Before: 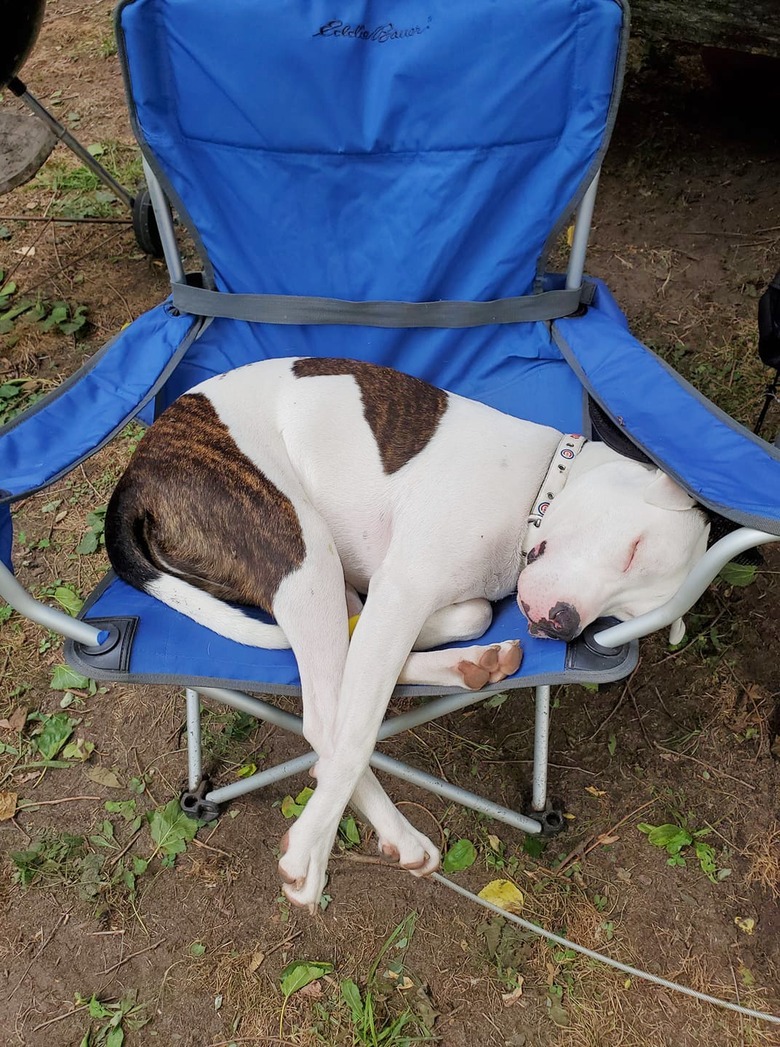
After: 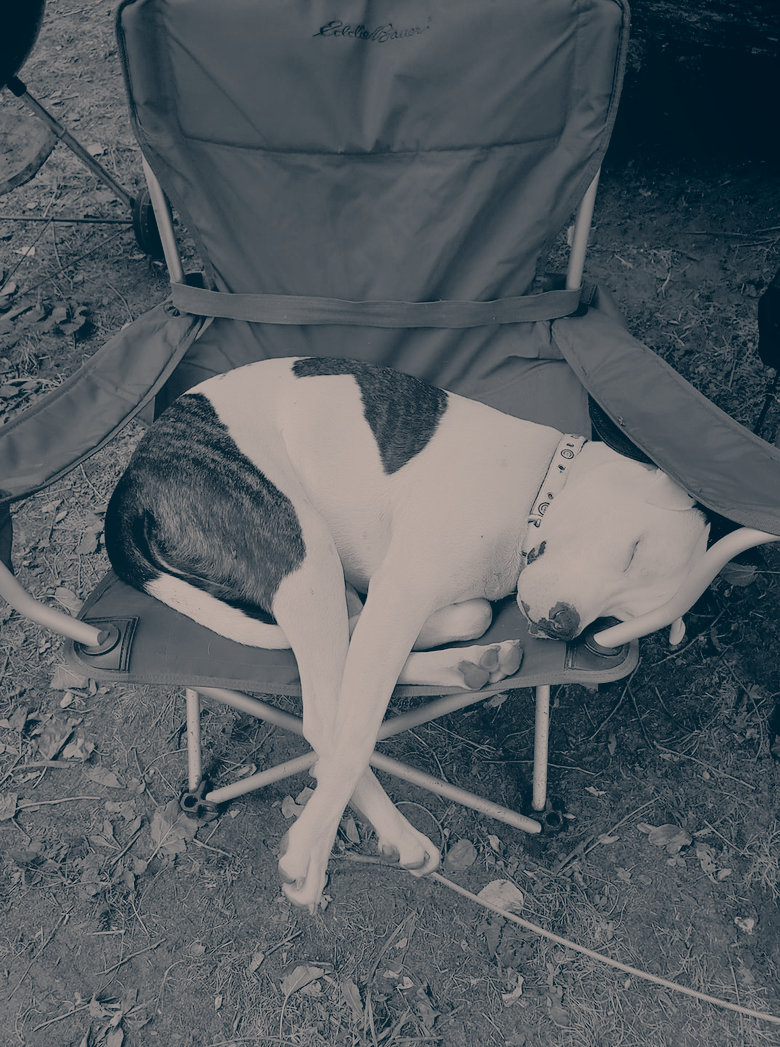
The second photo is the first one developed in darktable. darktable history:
color balance rgb: highlights gain › chroma 3.053%, highlights gain › hue 75.49°, perceptual saturation grading › global saturation 20%, perceptual saturation grading › highlights -25.067%, perceptual saturation grading › shadows 50.246%, global vibrance 14.582%
filmic rgb: black relative exposure -7.65 EV, white relative exposure 4.56 EV, threshold 2.96 EV, hardness 3.61, enable highlight reconstruction true
local contrast: detail 71%
tone equalizer: edges refinement/feathering 500, mask exposure compensation -1.57 EV, preserve details no
contrast brightness saturation: saturation -0.997
exposure: black level correction 0.002, compensate exposure bias true, compensate highlight preservation false
color correction: highlights a* 10.36, highlights b* 14, shadows a* -9.55, shadows b* -14.84
